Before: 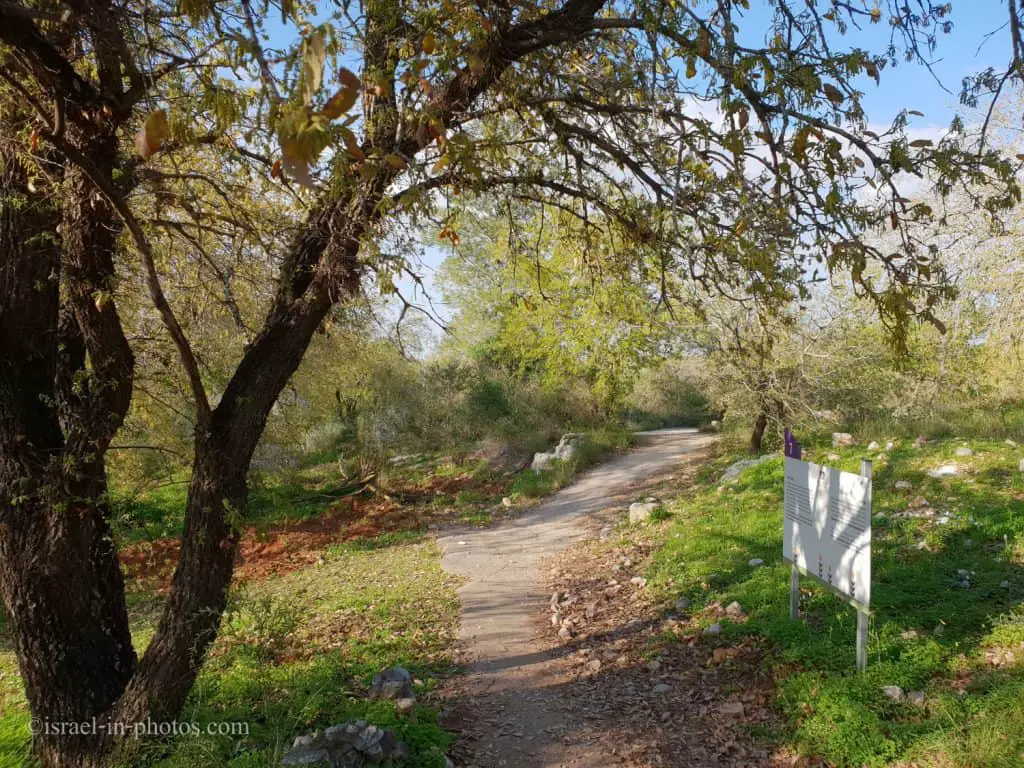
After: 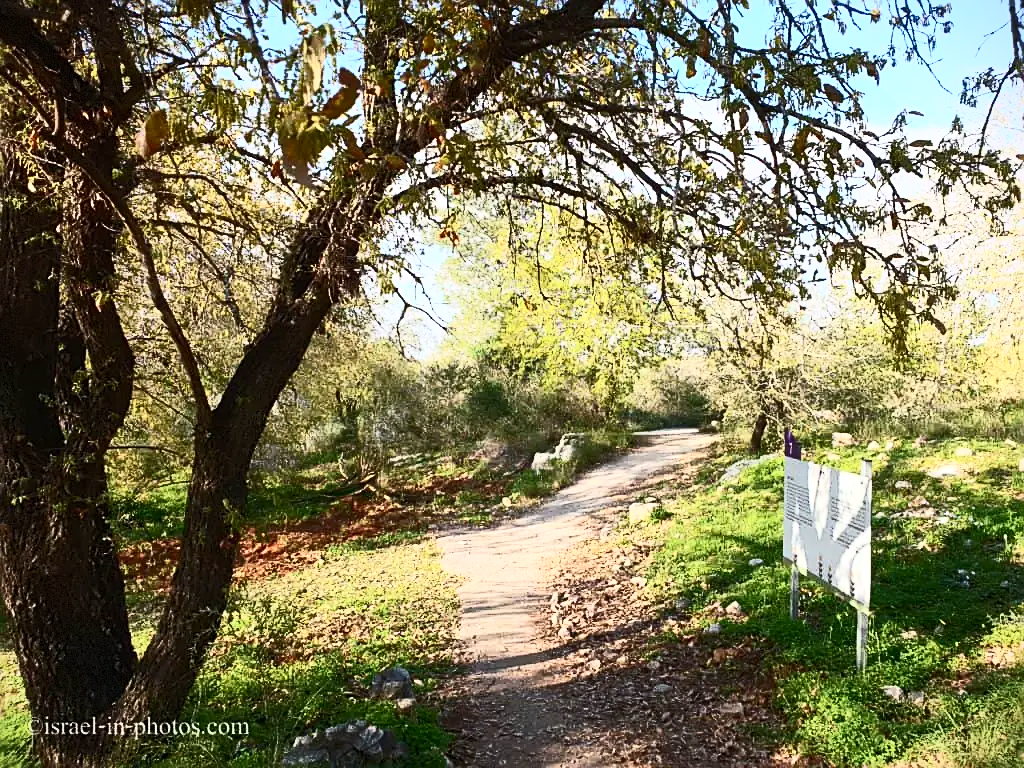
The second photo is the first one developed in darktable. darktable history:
contrast brightness saturation: contrast 0.62, brightness 0.34, saturation 0.14
vignetting: fall-off start 97.28%, fall-off radius 79%, brightness -0.462, saturation -0.3, width/height ratio 1.114, dithering 8-bit output, unbound false
sharpen: on, module defaults
